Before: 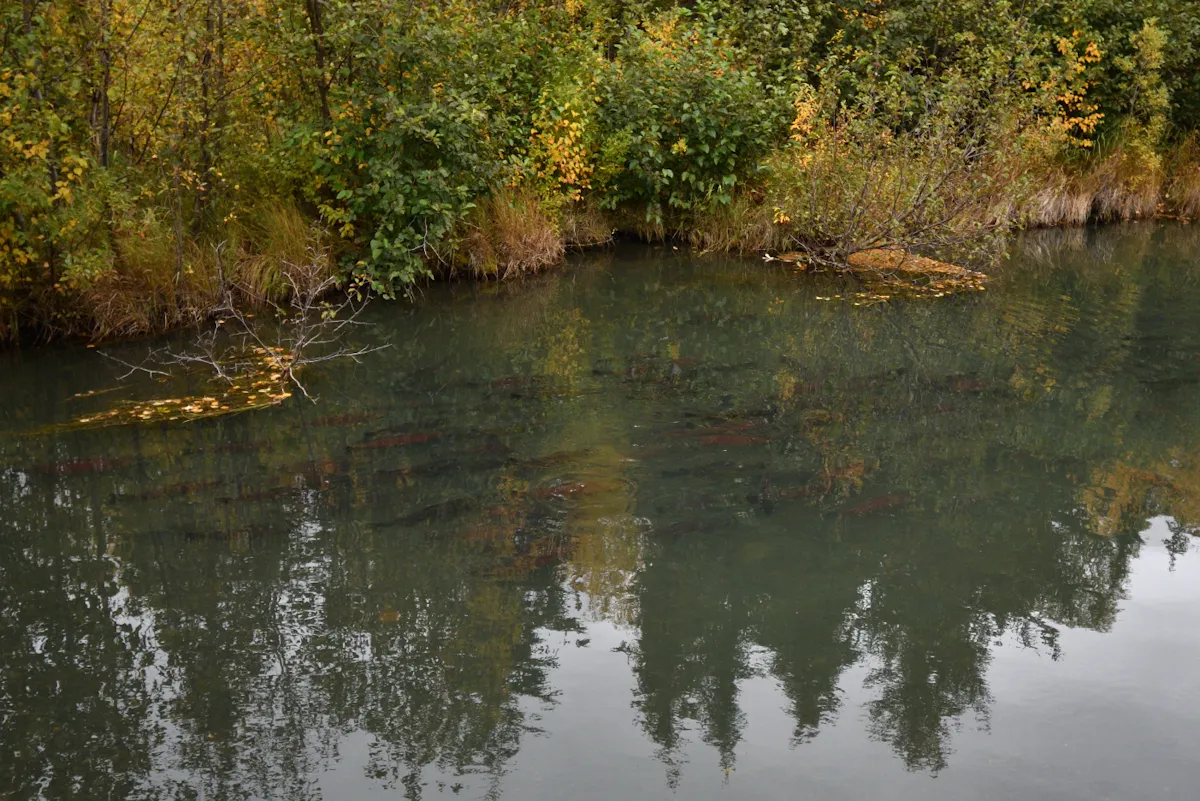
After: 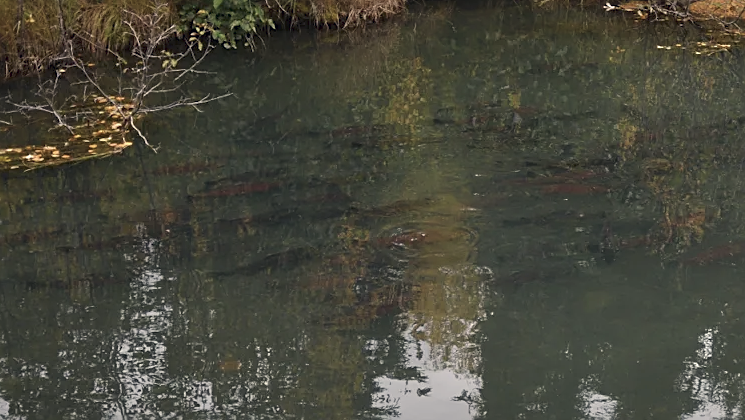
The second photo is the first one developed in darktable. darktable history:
crop: left 13.263%, top 31.446%, right 24.625%, bottom 16.087%
color correction: highlights a* 2.87, highlights b* 5, shadows a* -1.64, shadows b* -4.84, saturation 0.776
sharpen: on, module defaults
tone curve: curves: ch0 [(0, 0) (0.003, 0.032) (0.011, 0.04) (0.025, 0.058) (0.044, 0.084) (0.069, 0.107) (0.1, 0.13) (0.136, 0.158) (0.177, 0.193) (0.224, 0.236) (0.277, 0.283) (0.335, 0.335) (0.399, 0.399) (0.468, 0.467) (0.543, 0.533) (0.623, 0.612) (0.709, 0.698) (0.801, 0.776) (0.898, 0.848) (1, 1)], preserve colors none
